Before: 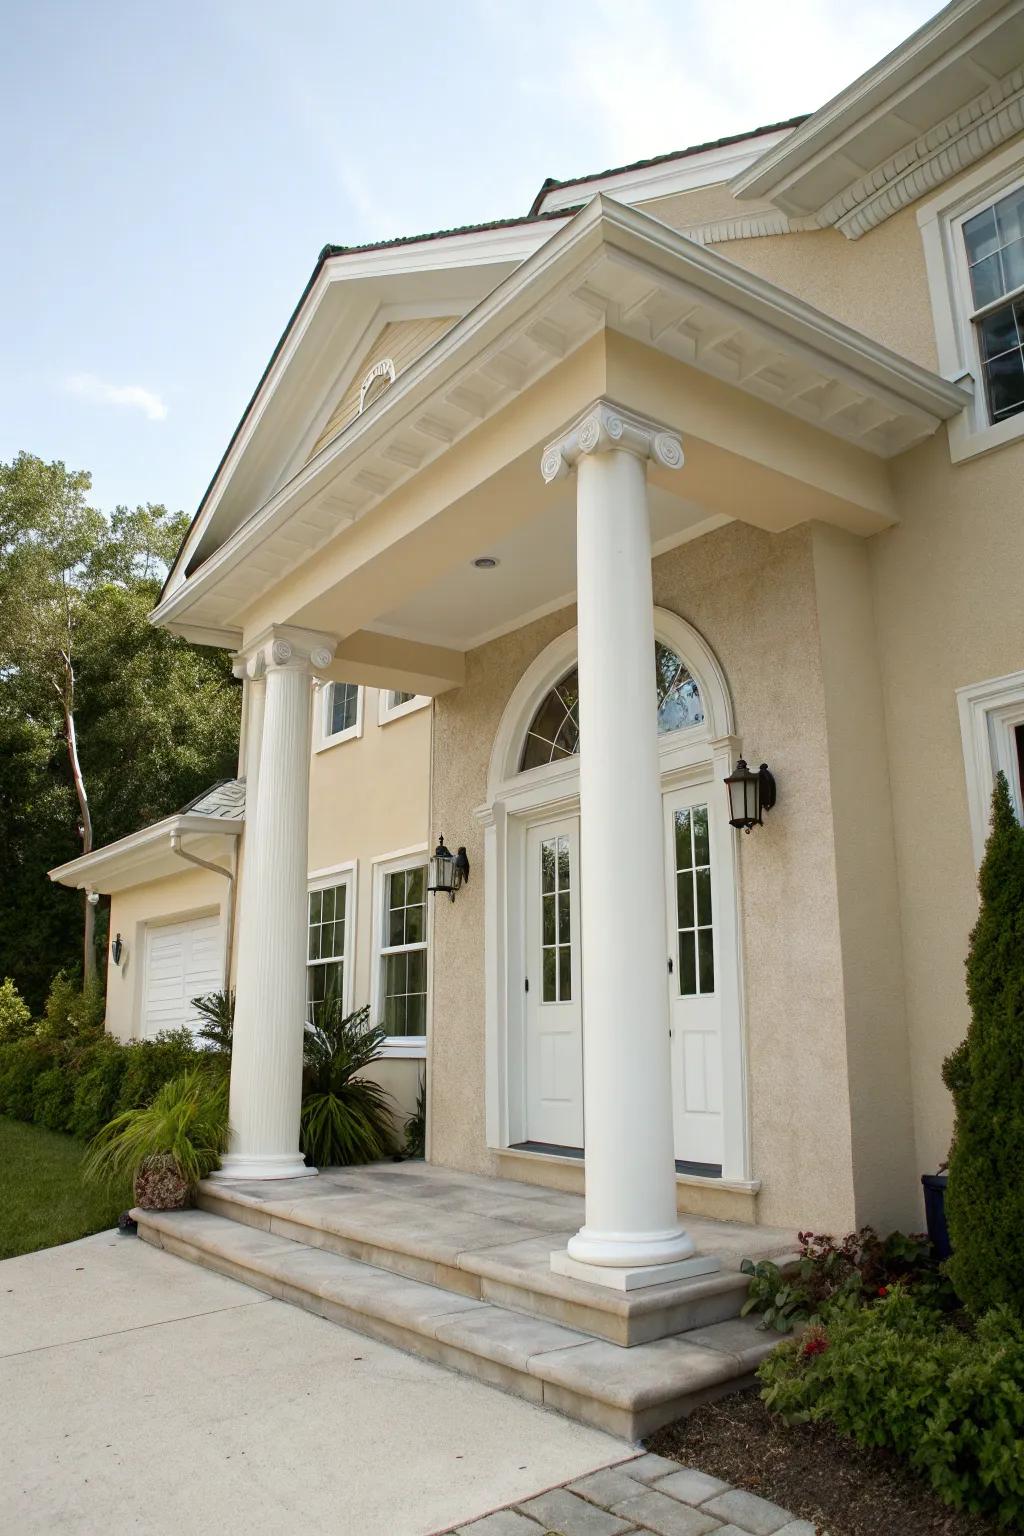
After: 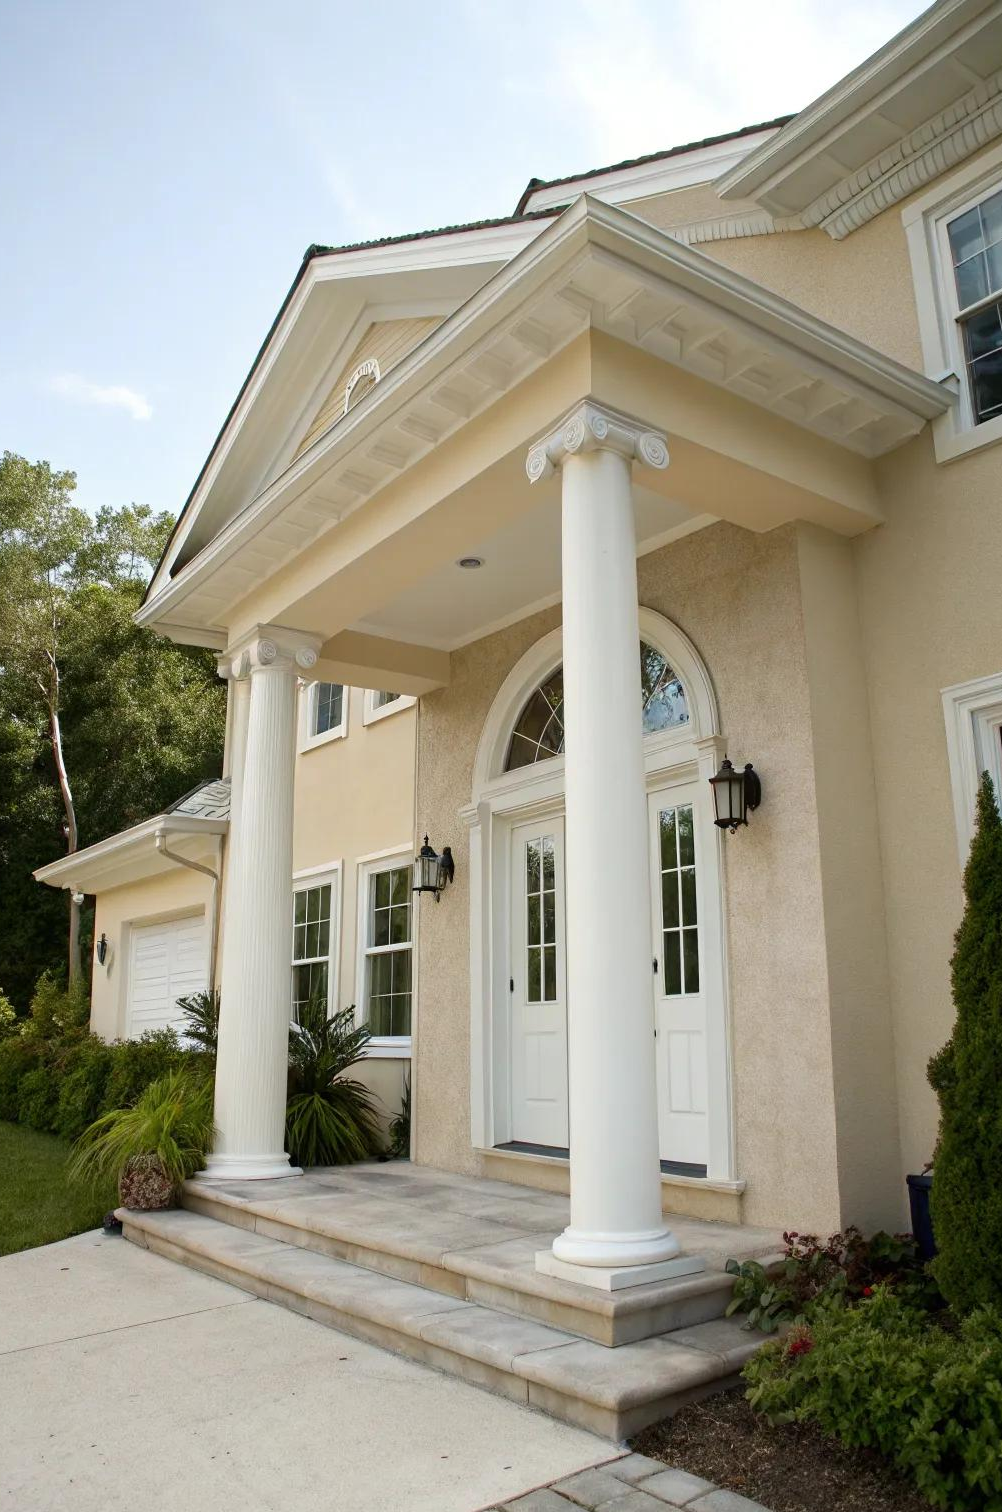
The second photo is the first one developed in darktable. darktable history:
crop and rotate: left 1.543%, right 0.58%, bottom 1.513%
